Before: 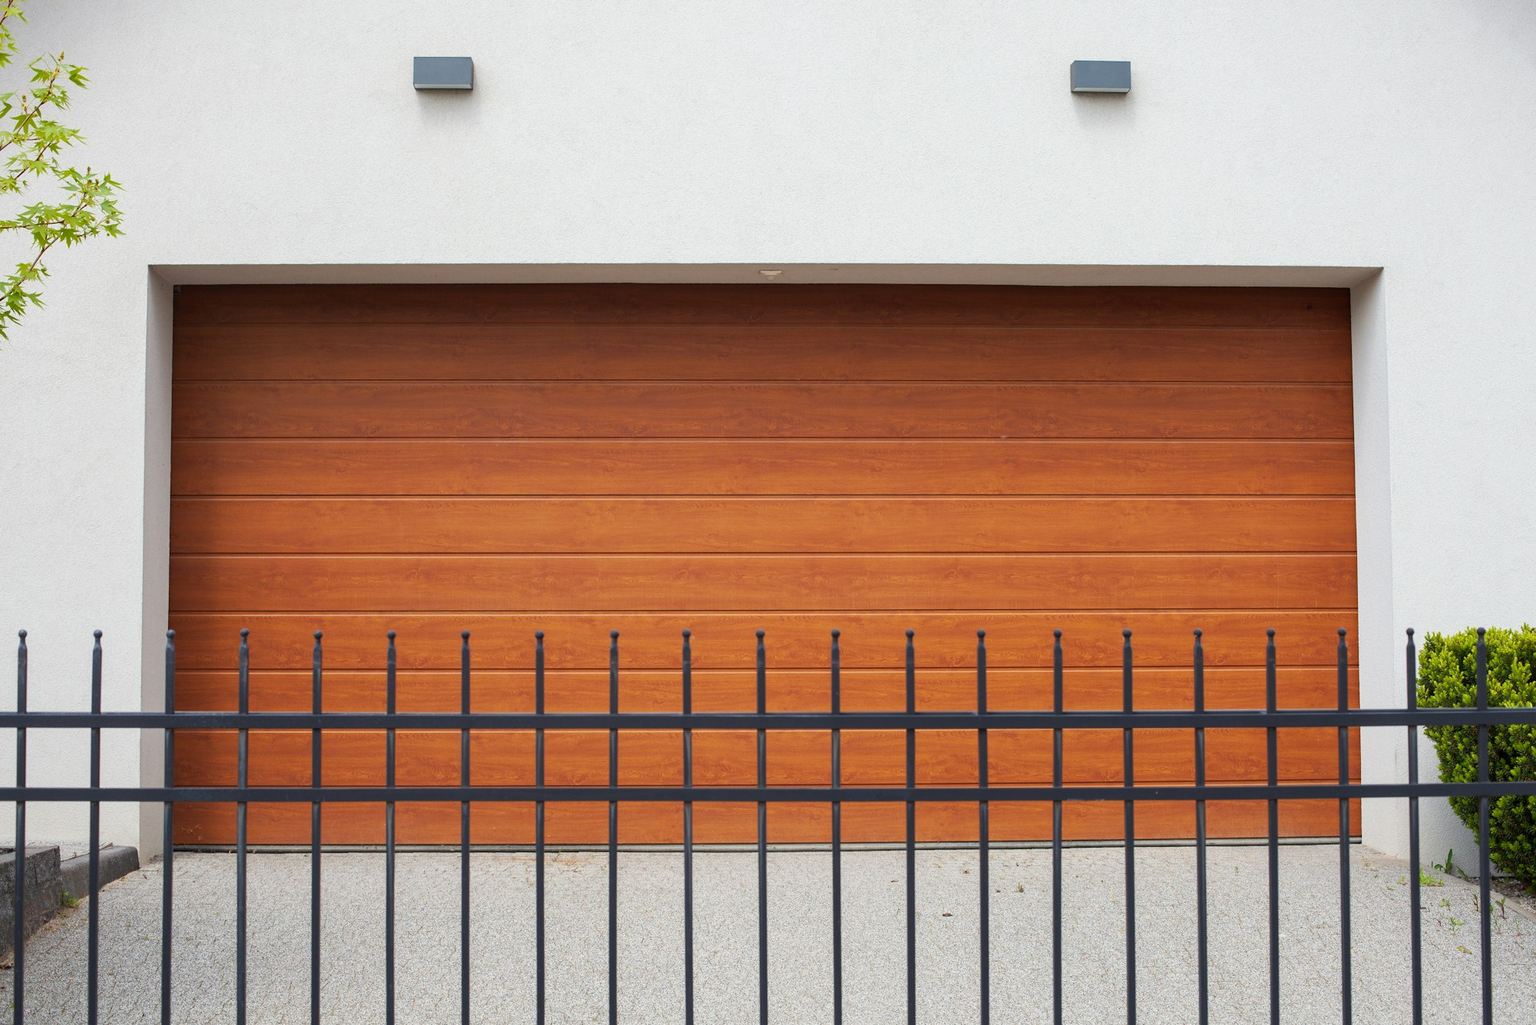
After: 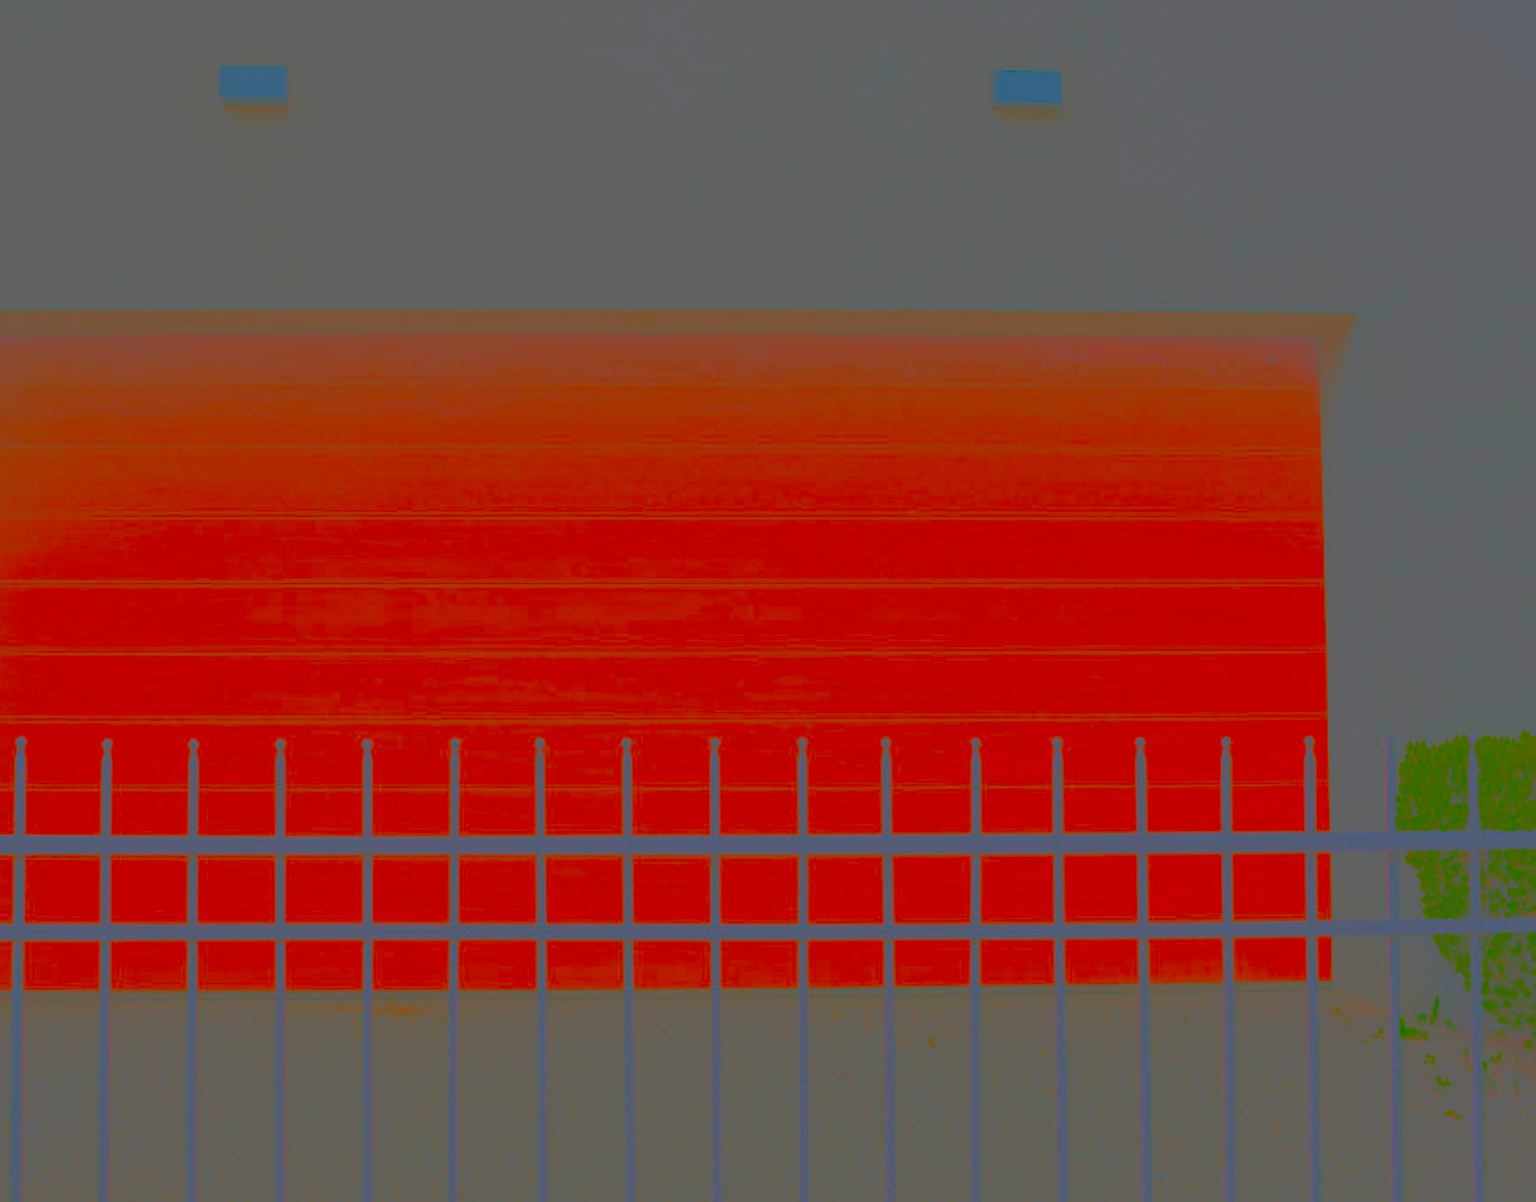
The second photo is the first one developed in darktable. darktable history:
crop and rotate: left 14.795%
contrast brightness saturation: contrast -0.971, brightness -0.16, saturation 0.738
color balance rgb: shadows lift › hue 84.98°, linear chroma grading › global chroma 1.98%, linear chroma grading › mid-tones -1.241%, perceptual saturation grading › global saturation 7.558%, perceptual saturation grading › shadows 3.035%, global vibrance 20%
